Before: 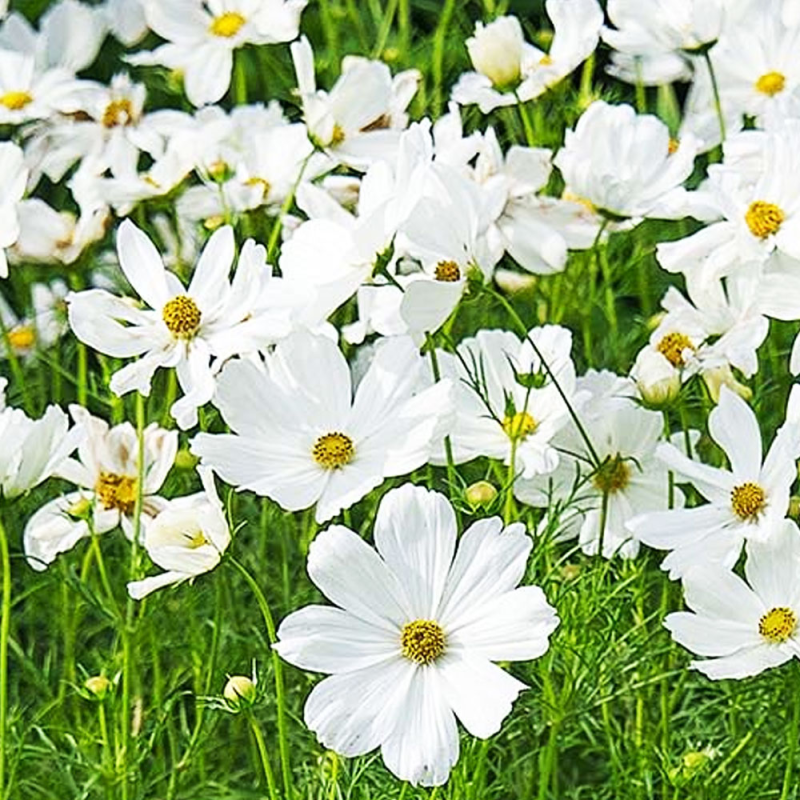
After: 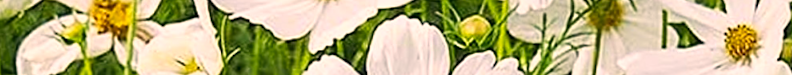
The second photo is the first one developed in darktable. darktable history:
rotate and perspective: rotation 1.57°, crop left 0.018, crop right 0.982, crop top 0.039, crop bottom 0.961
color correction: highlights a* 11.96, highlights b* 11.58
crop and rotate: top 59.084%, bottom 30.916%
sharpen: amount 0.2
